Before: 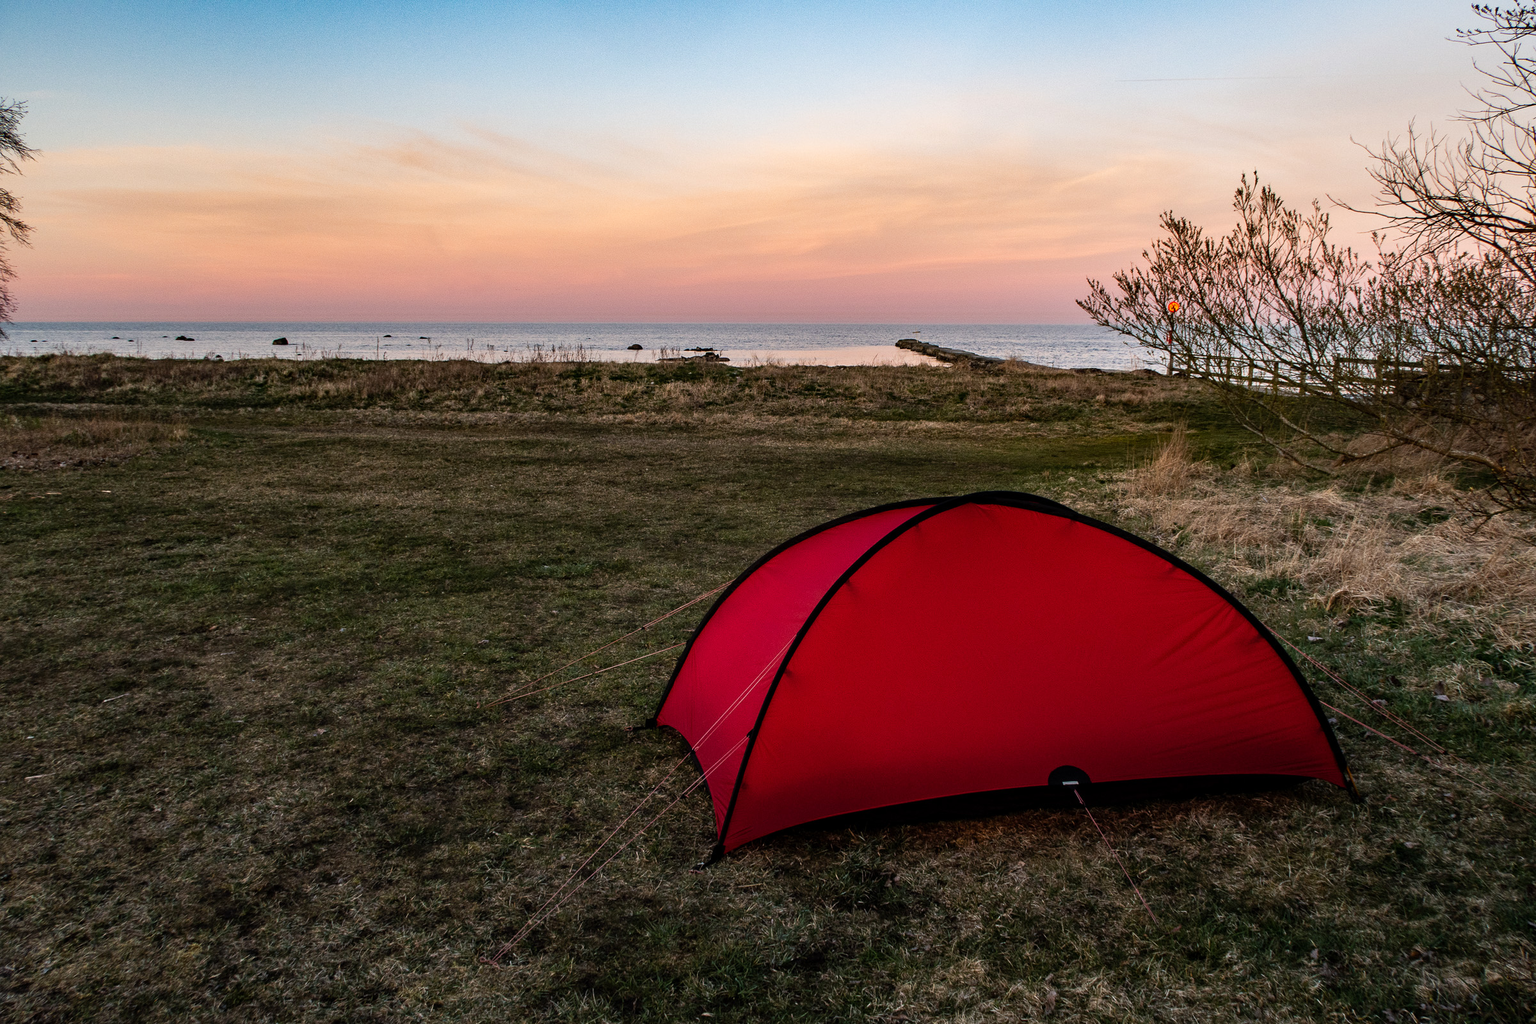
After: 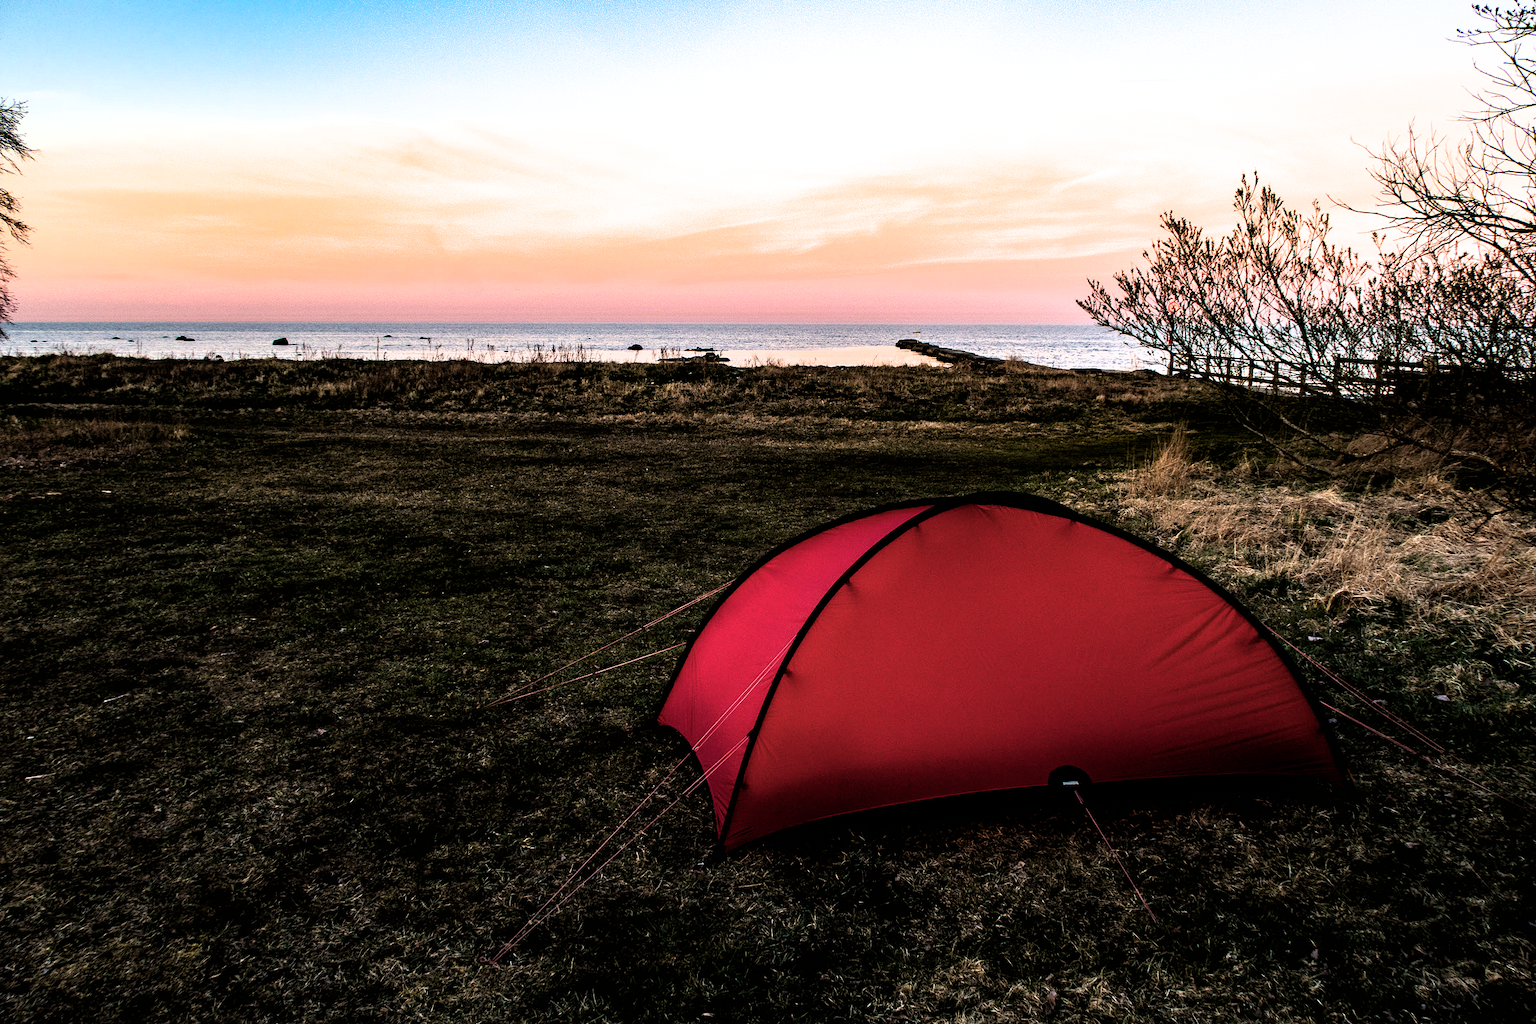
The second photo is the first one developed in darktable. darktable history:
velvia: on, module defaults
filmic rgb: black relative exposure -8.2 EV, white relative exposure 2.2 EV, threshold 3 EV, hardness 7.11, latitude 85.74%, contrast 1.696, highlights saturation mix -4%, shadows ↔ highlights balance -2.69%, color science v5 (2021), contrast in shadows safe, contrast in highlights safe, enable highlight reconstruction true
exposure: black level correction 0.002, exposure 0.15 EV, compensate highlight preservation false
color balance rgb: perceptual saturation grading › global saturation 10%, global vibrance 10%
